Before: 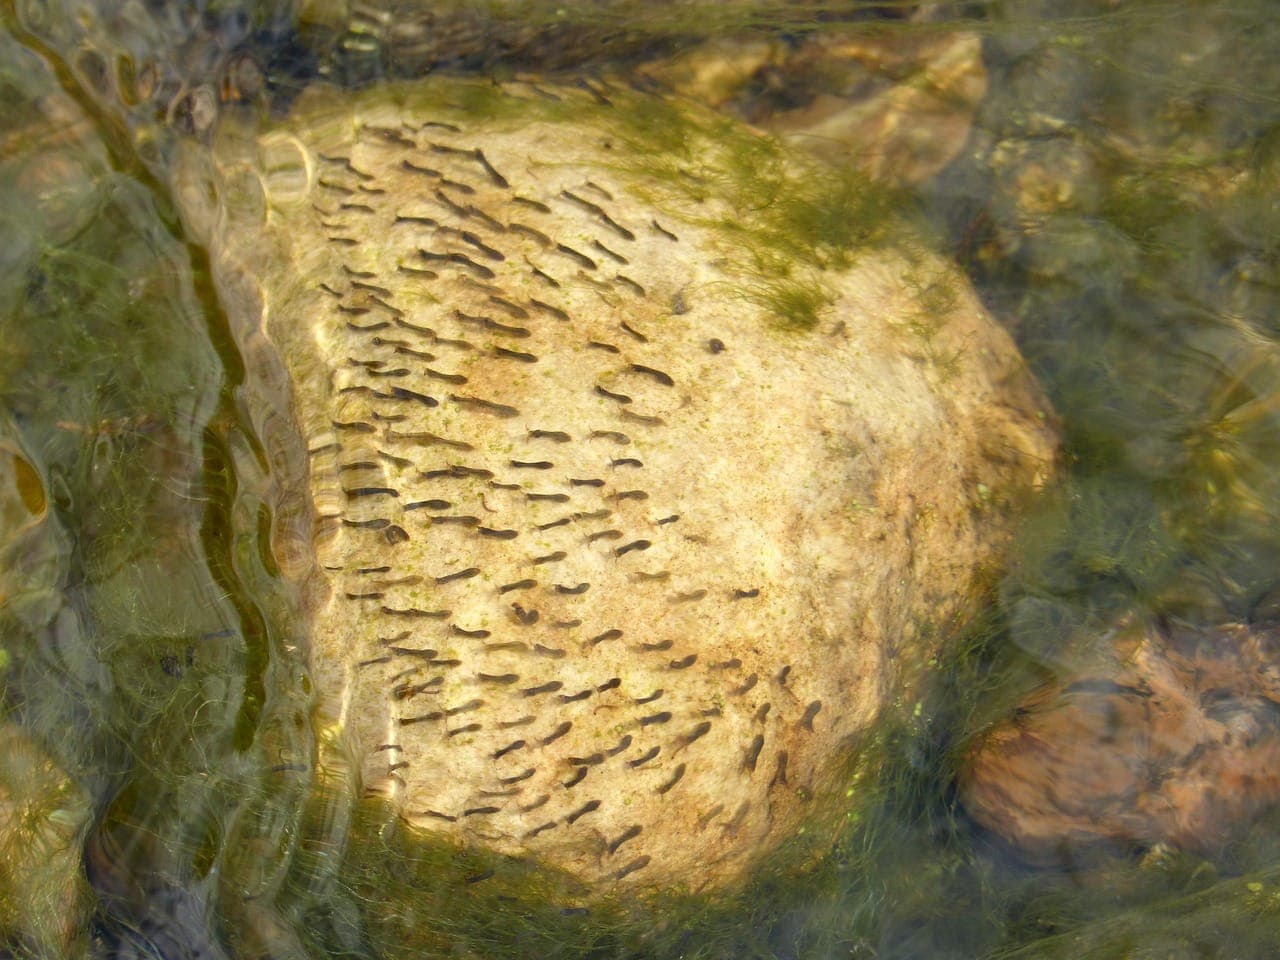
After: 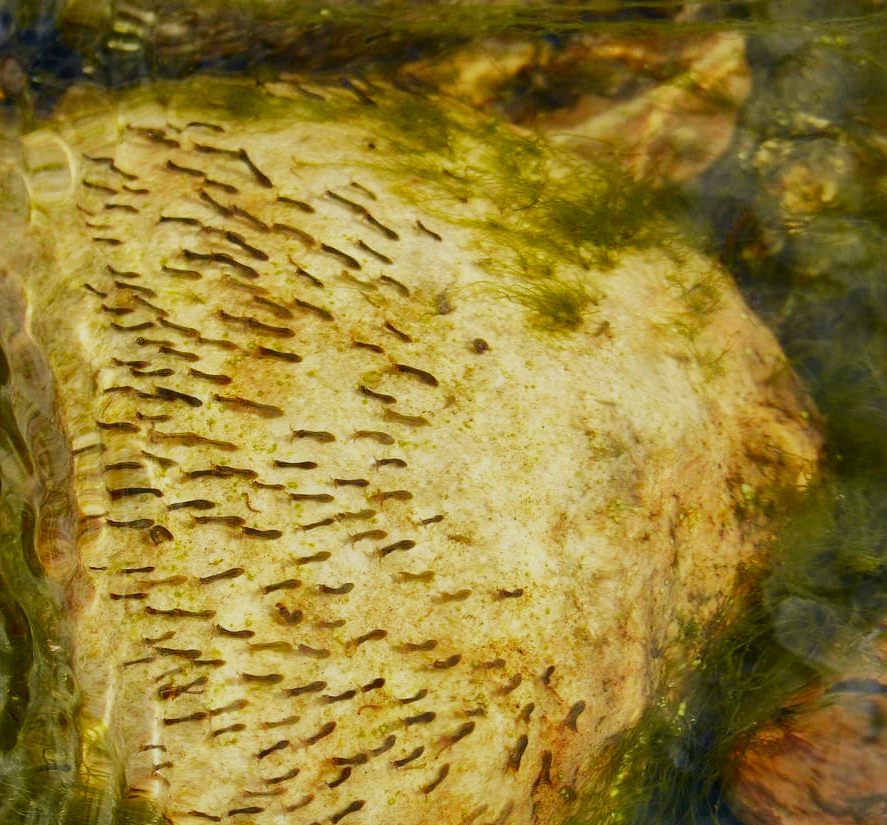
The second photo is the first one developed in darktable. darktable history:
sigmoid: contrast 1.7, skew 0.1, preserve hue 0%, red attenuation 0.1, red rotation 0.035, green attenuation 0.1, green rotation -0.017, blue attenuation 0.15, blue rotation -0.052, base primaries Rec2020
tone curve: curves: ch0 [(0, 0) (0.227, 0.17) (0.766, 0.774) (1, 1)]; ch1 [(0, 0) (0.114, 0.127) (0.437, 0.452) (0.498, 0.495) (0.579, 0.602) (1, 1)]; ch2 [(0, 0) (0.233, 0.259) (0.493, 0.492) (0.568, 0.596) (1, 1)], color space Lab, independent channels, preserve colors none
shadows and highlights: shadows 40, highlights -60
crop: left 18.479%, right 12.2%, bottom 13.971%
